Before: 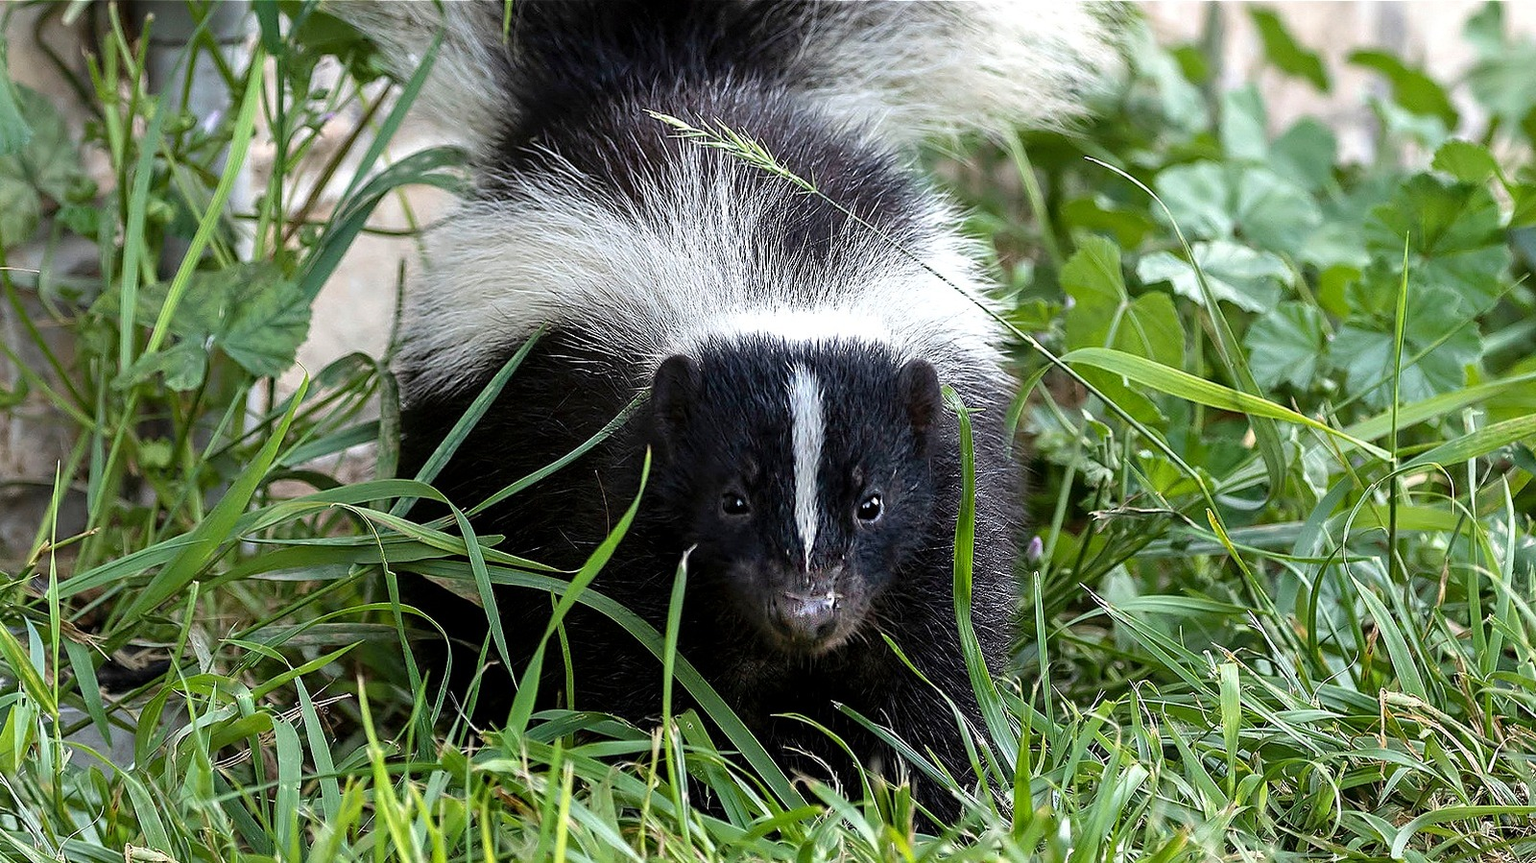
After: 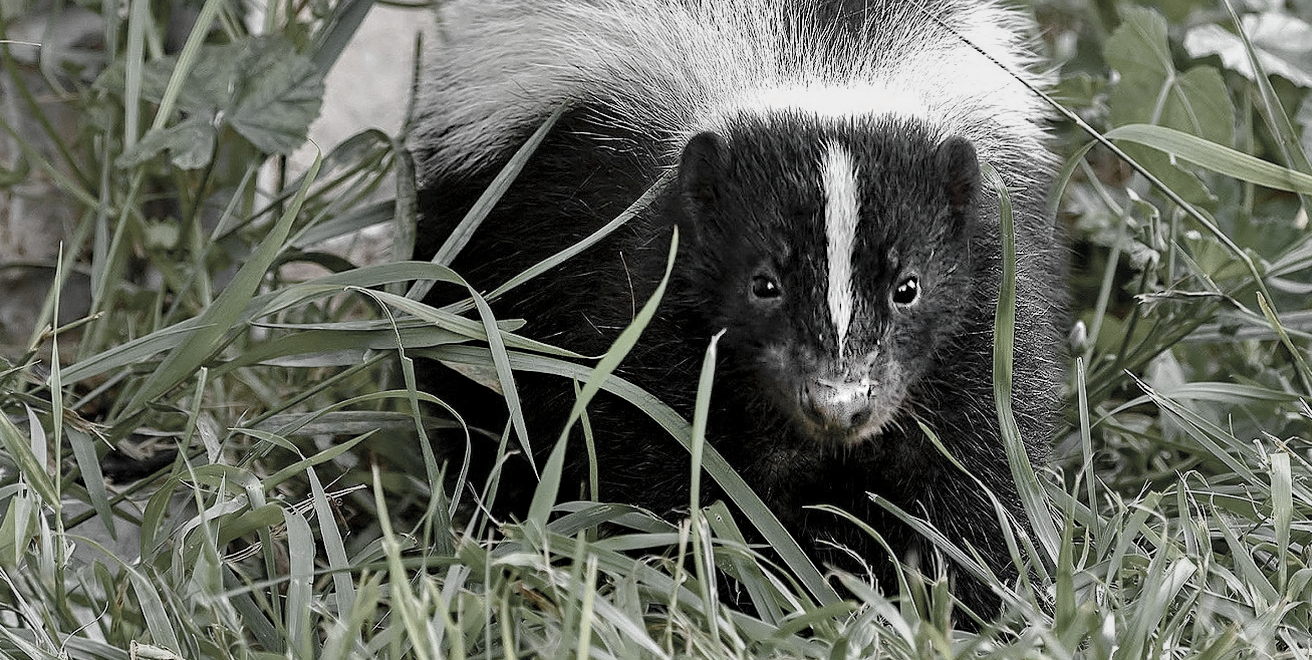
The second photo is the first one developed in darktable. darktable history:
color balance rgb: shadows lift › chroma 1%, shadows lift › hue 113°, highlights gain › chroma 0.2%, highlights gain › hue 333°, perceptual saturation grading › global saturation 20%, perceptual saturation grading › highlights -50%, perceptual saturation grading › shadows 25%, contrast -10%
color zones: curves: ch0 [(0, 0.613) (0.01, 0.613) (0.245, 0.448) (0.498, 0.529) (0.642, 0.665) (0.879, 0.777) (0.99, 0.613)]; ch1 [(0, 0.035) (0.121, 0.189) (0.259, 0.197) (0.415, 0.061) (0.589, 0.022) (0.732, 0.022) (0.857, 0.026) (0.991, 0.053)]
crop: top 26.531%, right 17.959%
shadows and highlights: shadows 60, soften with gaussian
haze removal: compatibility mode true, adaptive false
